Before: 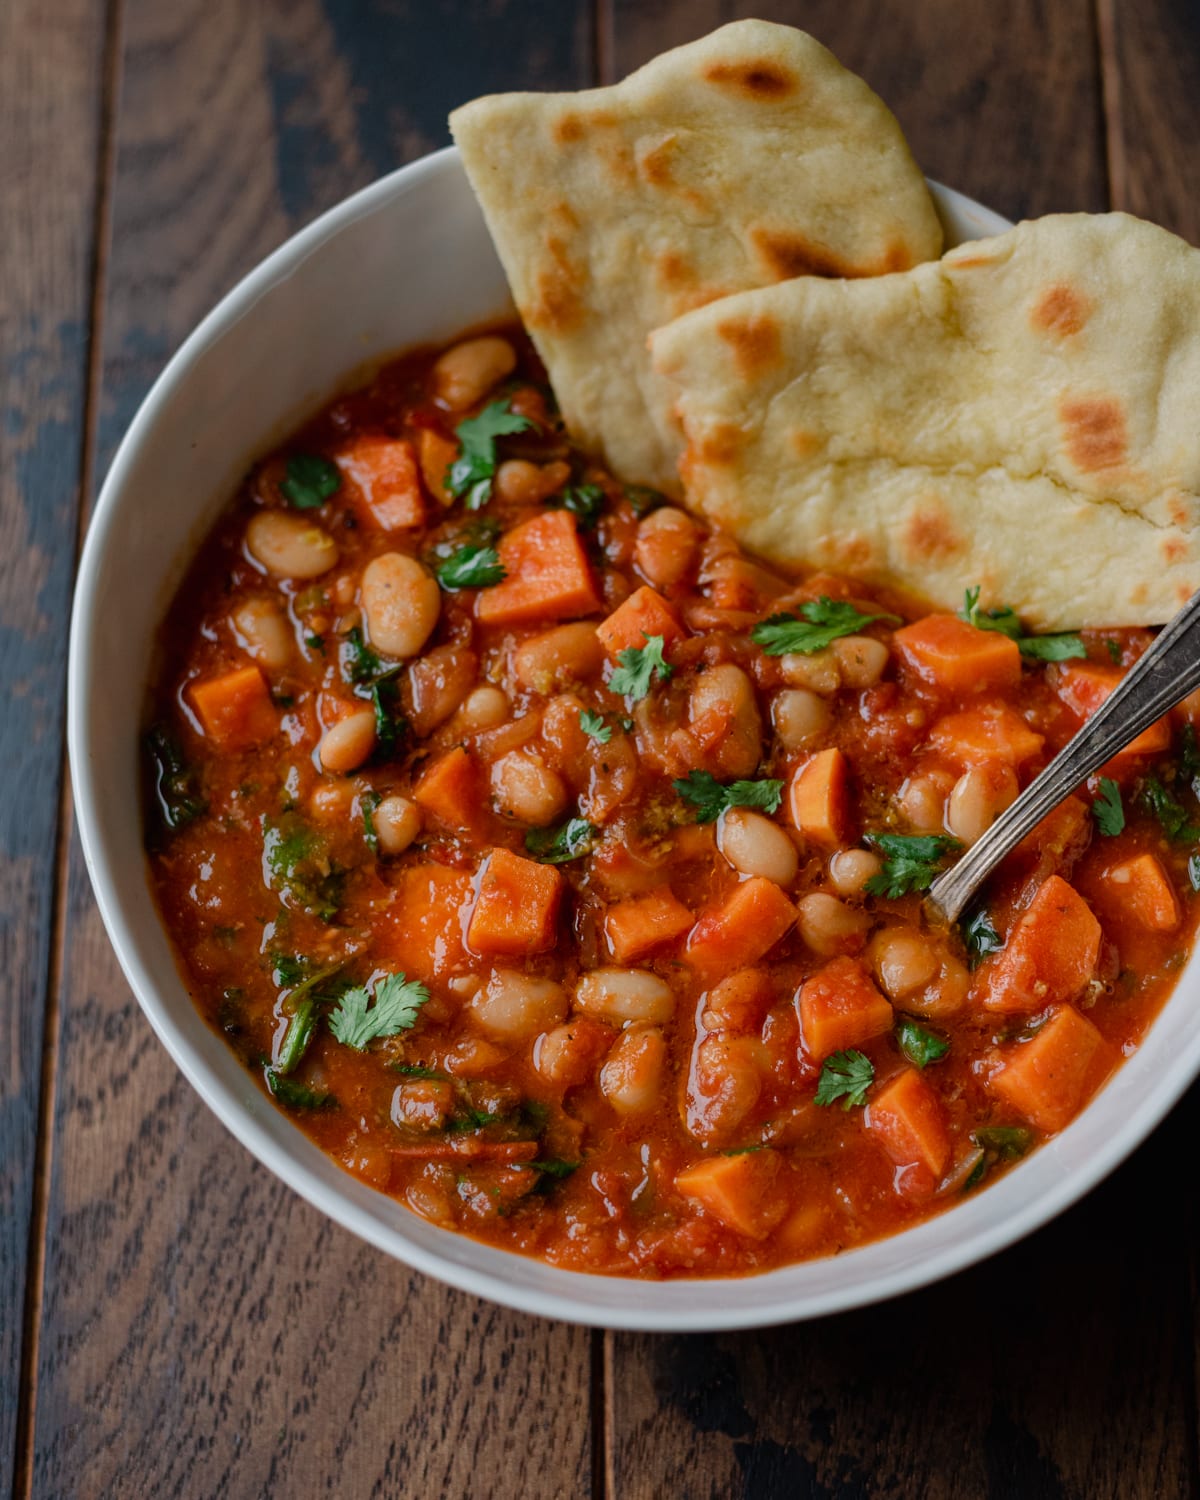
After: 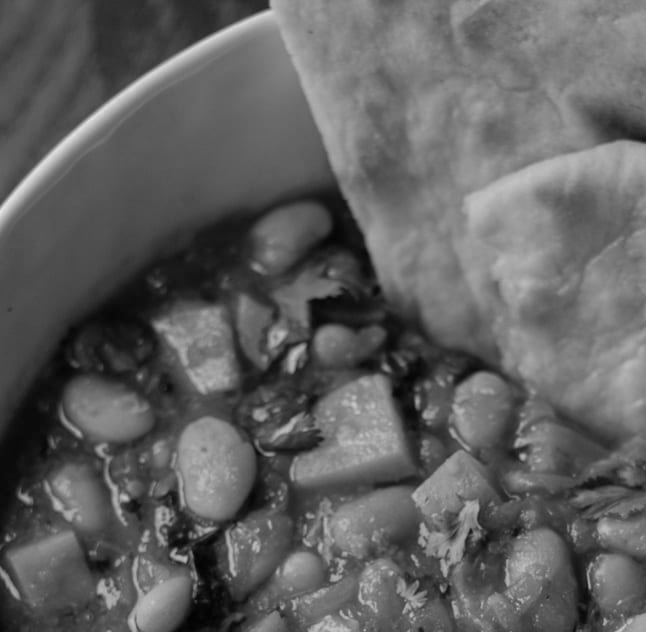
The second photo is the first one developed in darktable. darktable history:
color zones: curves: ch0 [(0, 0.613) (0.01, 0.613) (0.245, 0.448) (0.498, 0.529) (0.642, 0.665) (0.879, 0.777) (0.99, 0.613)]; ch1 [(0, 0) (0.143, 0) (0.286, 0) (0.429, 0) (0.571, 0) (0.714, 0) (0.857, 0)]
crop: left 15.344%, top 9.132%, right 30.757%, bottom 48.703%
